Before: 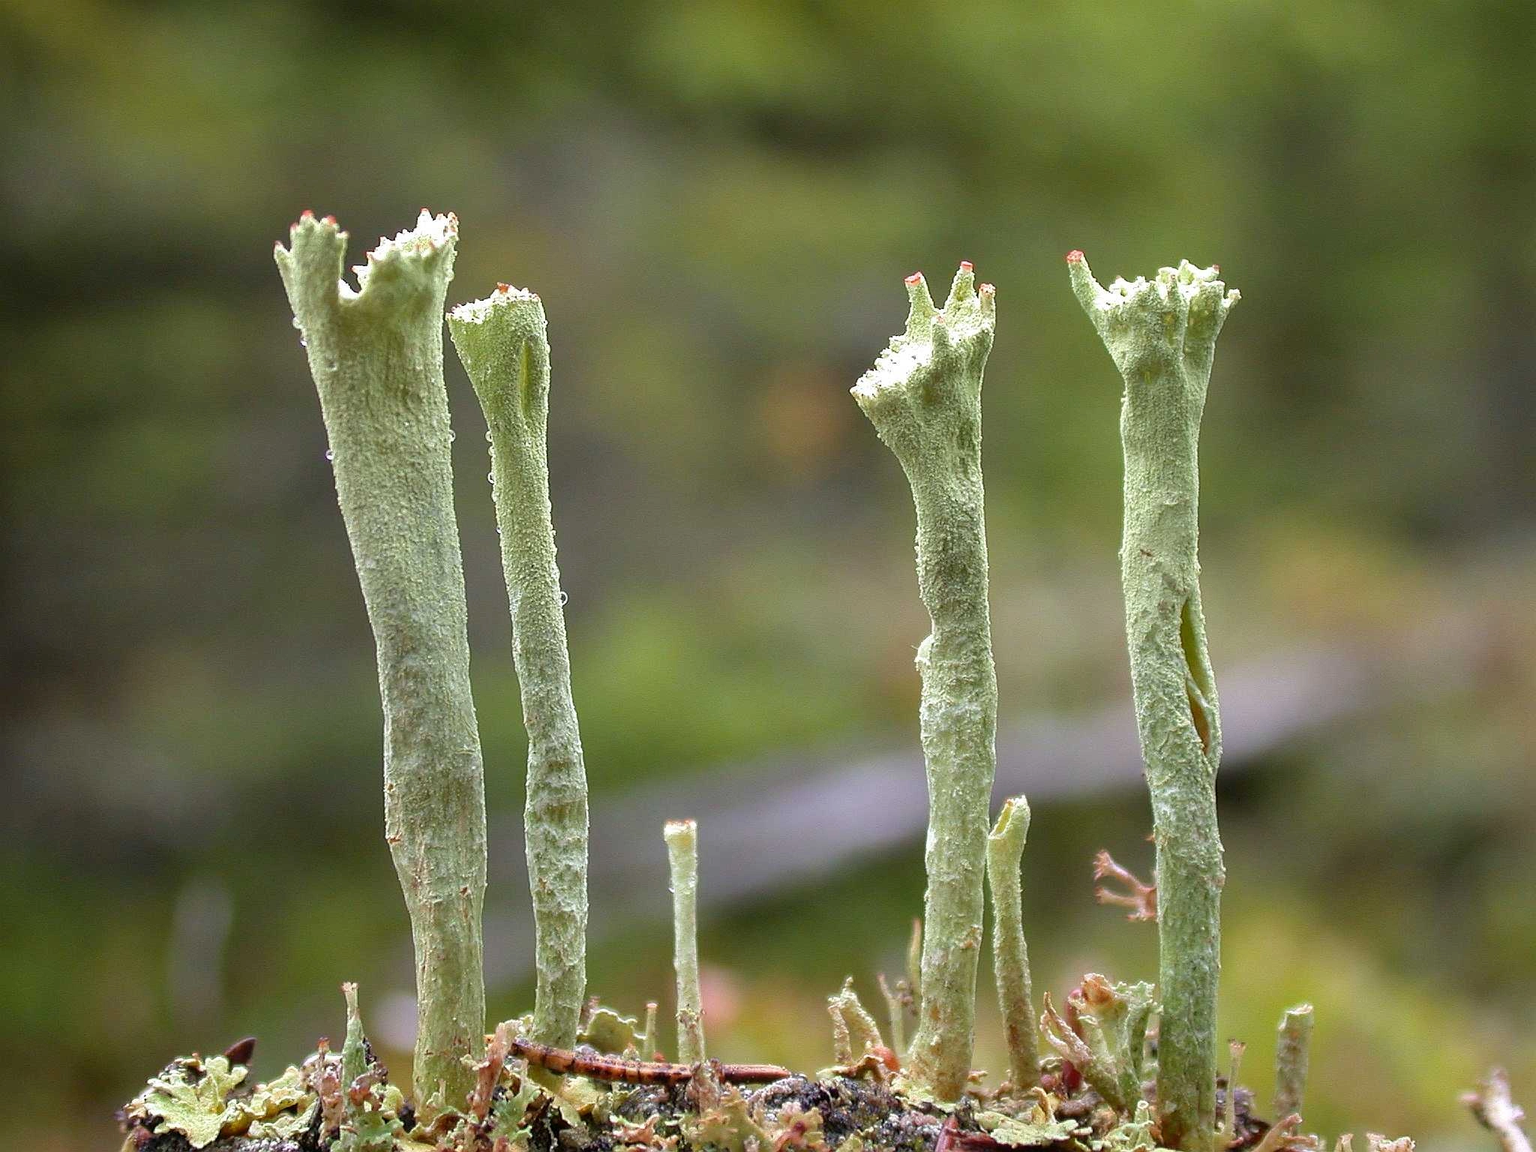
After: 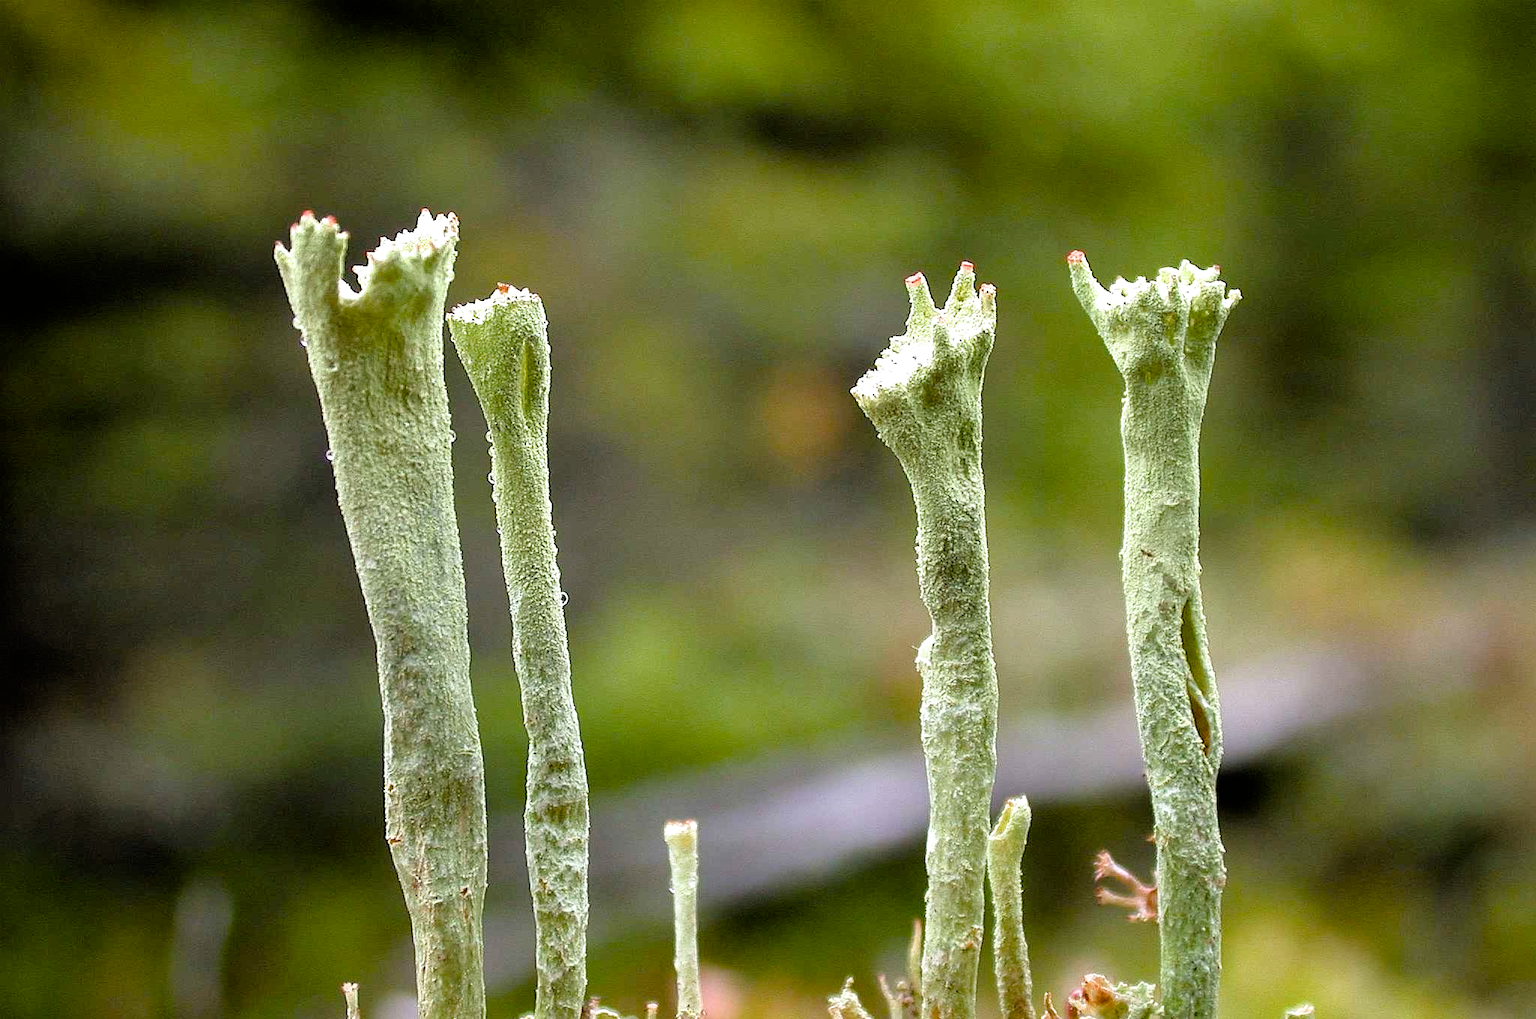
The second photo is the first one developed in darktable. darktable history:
crop and rotate: top 0%, bottom 11.49%
color balance rgb: perceptual saturation grading › global saturation 35%, perceptual saturation grading › highlights -30%, perceptual saturation grading › shadows 35%, perceptual brilliance grading › global brilliance 3%, perceptual brilliance grading › highlights -3%, perceptual brilliance grading › shadows 3%
filmic rgb: black relative exposure -3.57 EV, white relative exposure 2.29 EV, hardness 3.41
